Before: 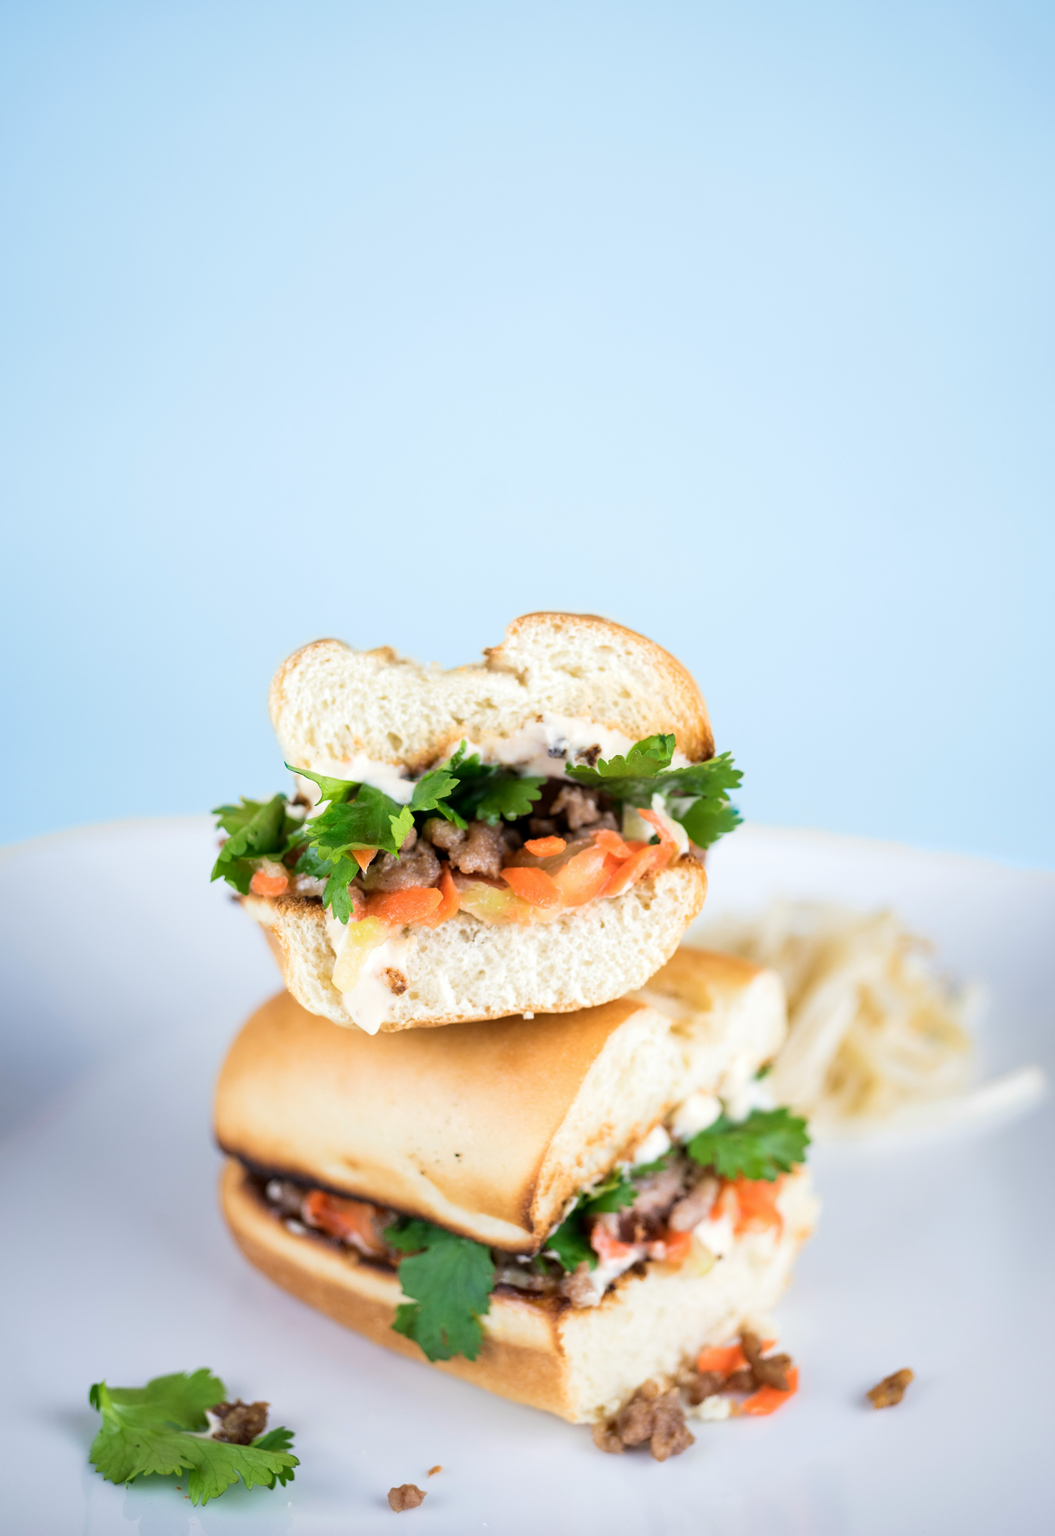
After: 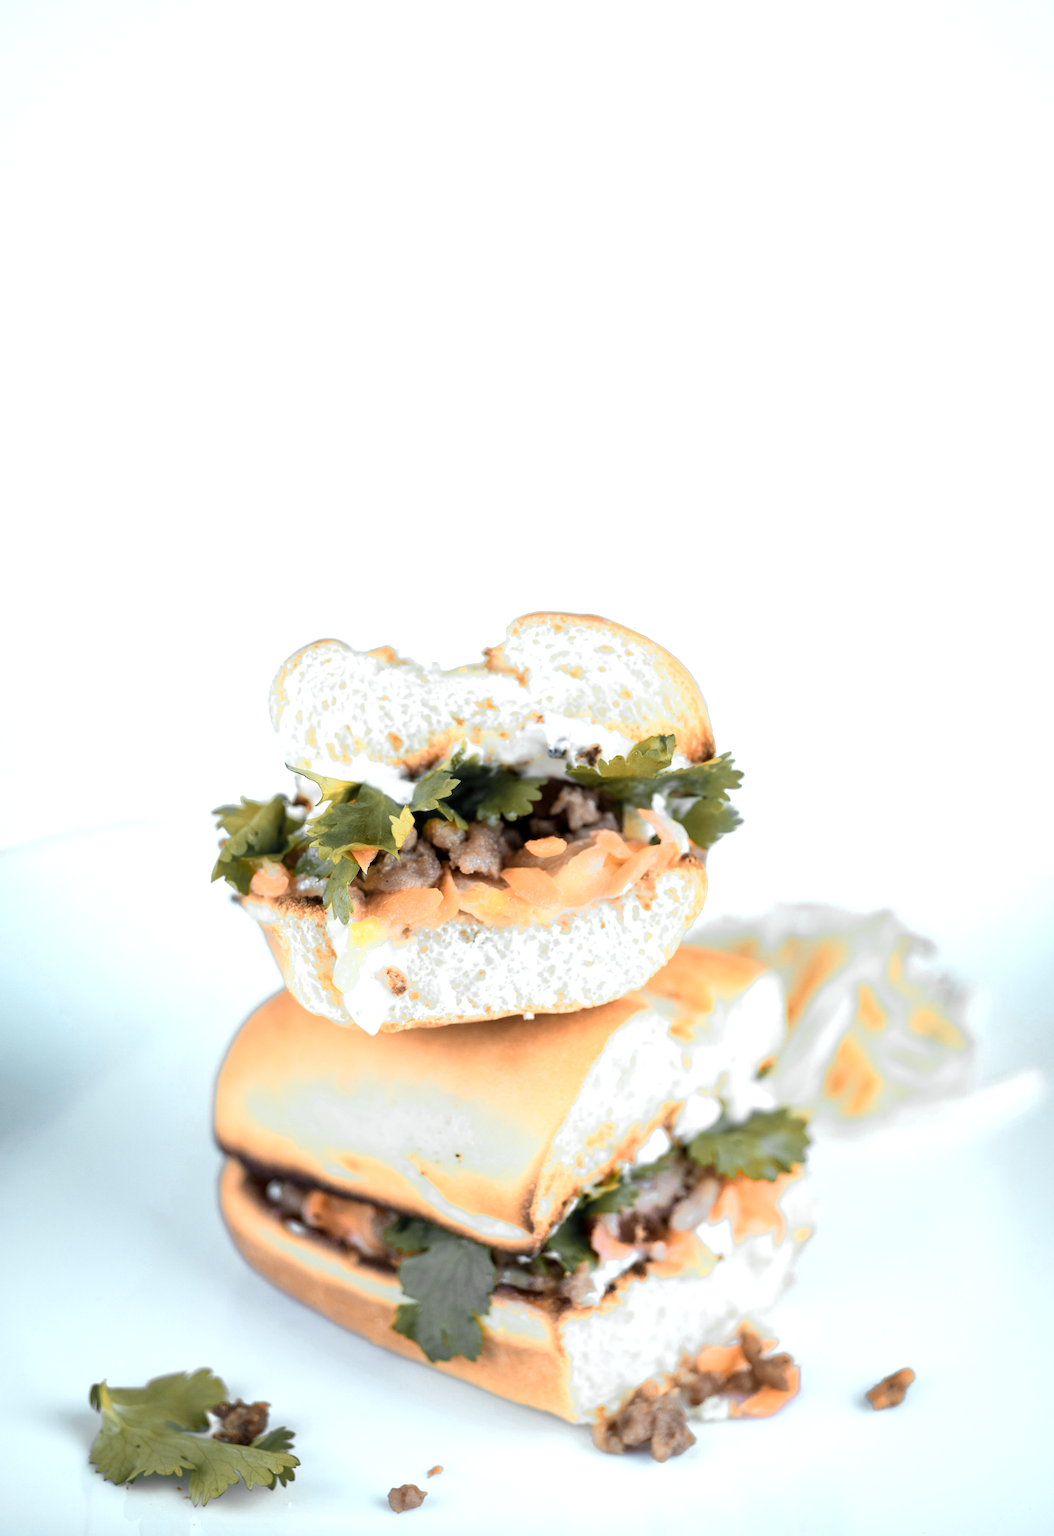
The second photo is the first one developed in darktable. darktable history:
color correction: highlights a* -10.04, highlights b* -10.37
tone equalizer: on, module defaults
color zones: curves: ch0 [(0.009, 0.528) (0.136, 0.6) (0.255, 0.586) (0.39, 0.528) (0.522, 0.584) (0.686, 0.736) (0.849, 0.561)]; ch1 [(0.045, 0.781) (0.14, 0.416) (0.257, 0.695) (0.442, 0.032) (0.738, 0.338) (0.818, 0.632) (0.891, 0.741) (1, 0.704)]; ch2 [(0, 0.667) (0.141, 0.52) (0.26, 0.37) (0.474, 0.432) (0.743, 0.286)]
